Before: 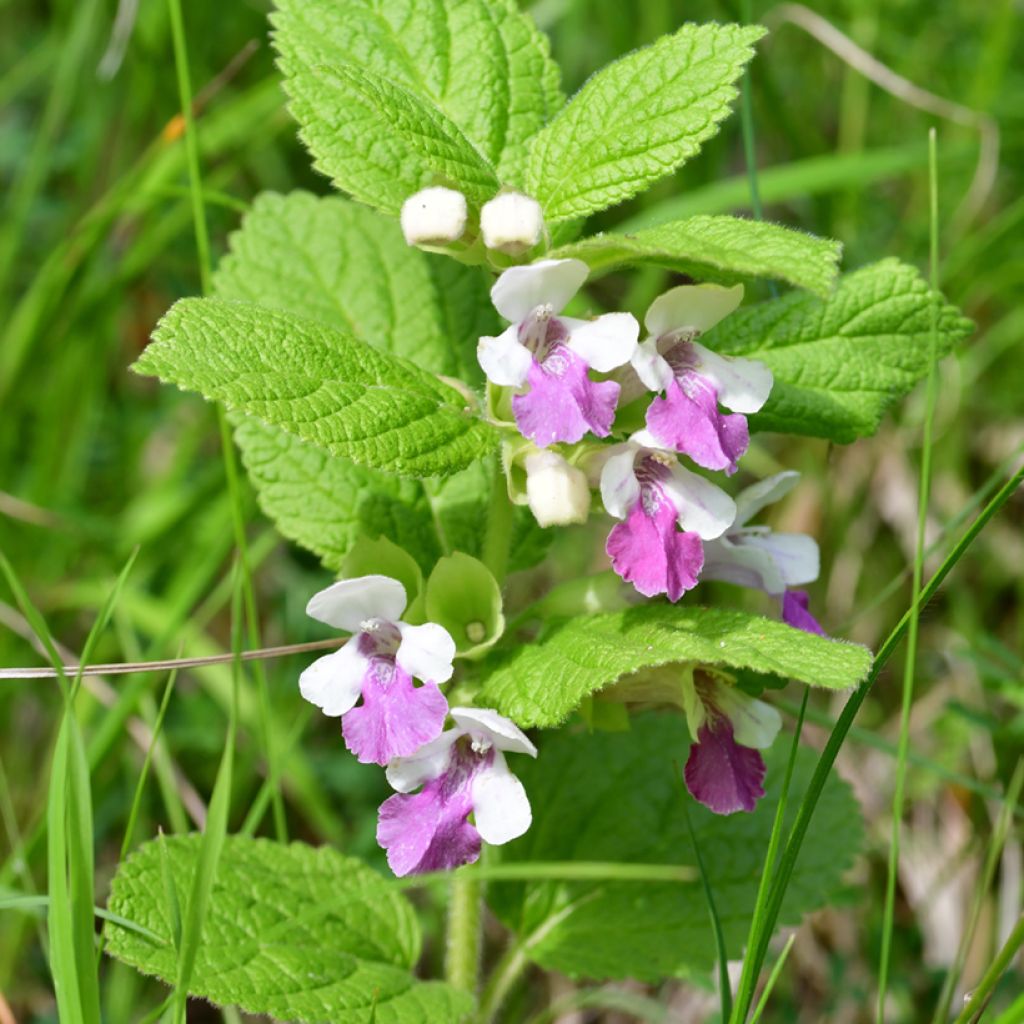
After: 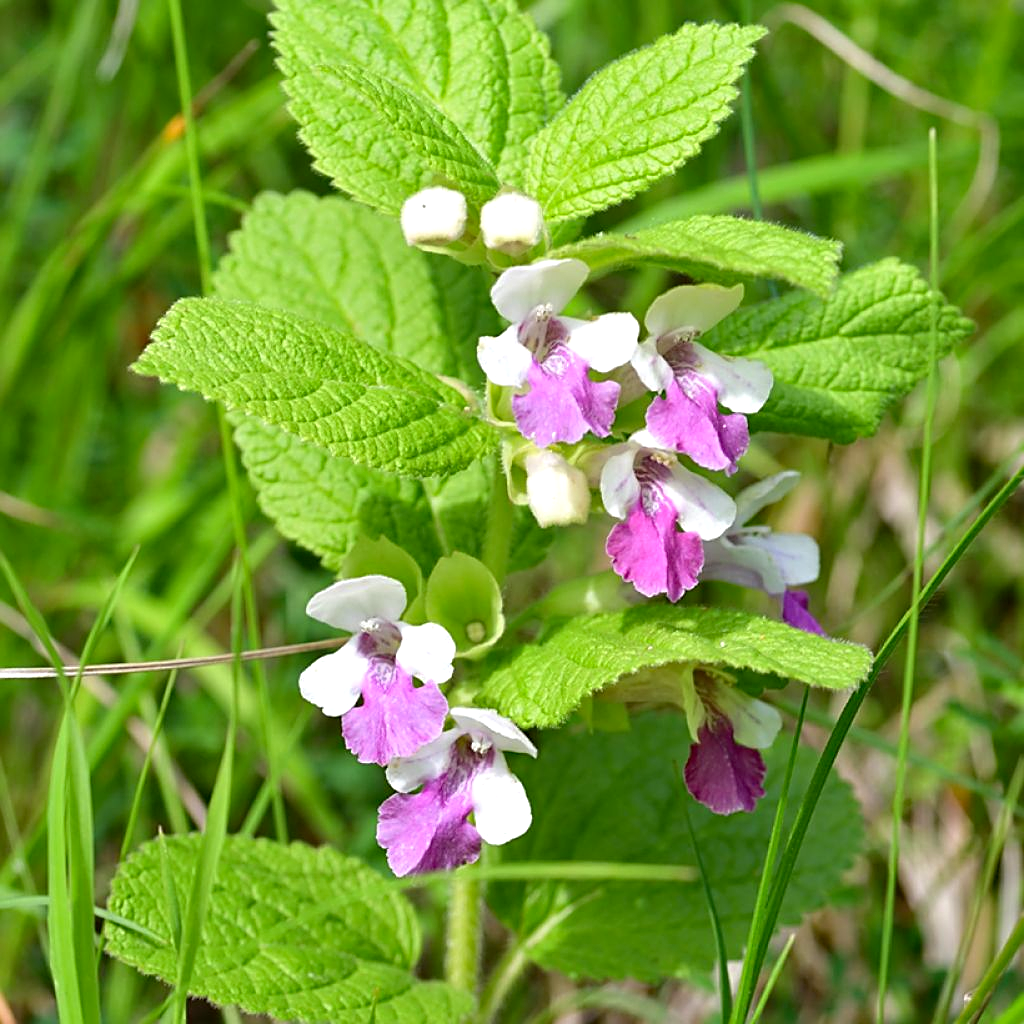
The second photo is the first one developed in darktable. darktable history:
sharpen: on, module defaults
haze removal: compatibility mode true, adaptive false
exposure: exposure 0.251 EV, compensate highlight preservation false
